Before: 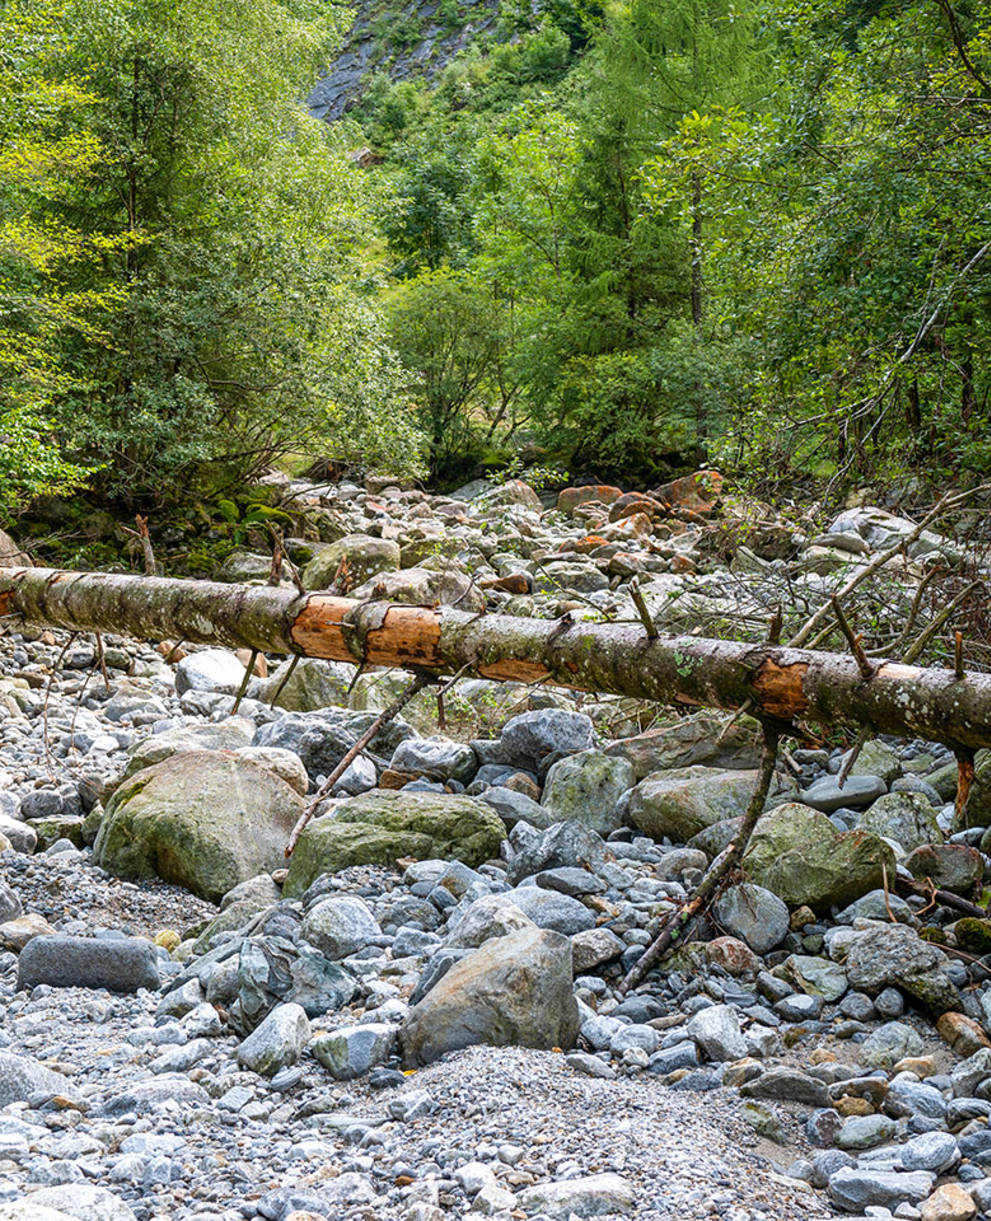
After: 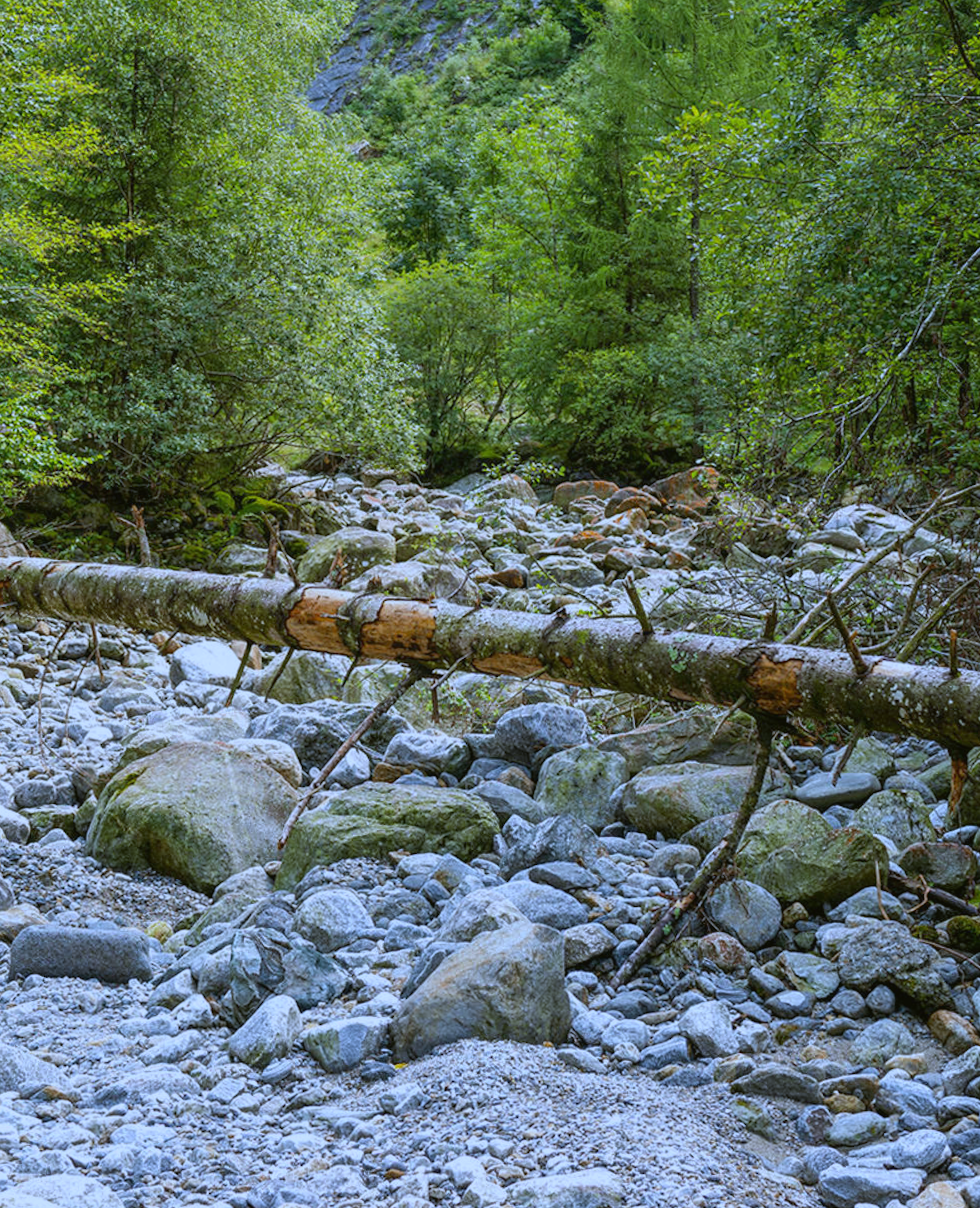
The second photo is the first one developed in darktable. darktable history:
exposure: exposure -0.293 EV, compensate highlight preservation false
color balance: mode lift, gamma, gain (sRGB), lift [1.04, 1, 1, 0.97], gamma [1.01, 1, 1, 0.97], gain [0.96, 1, 1, 0.97]
white balance: red 0.871, blue 1.249
crop and rotate: angle -0.5°
